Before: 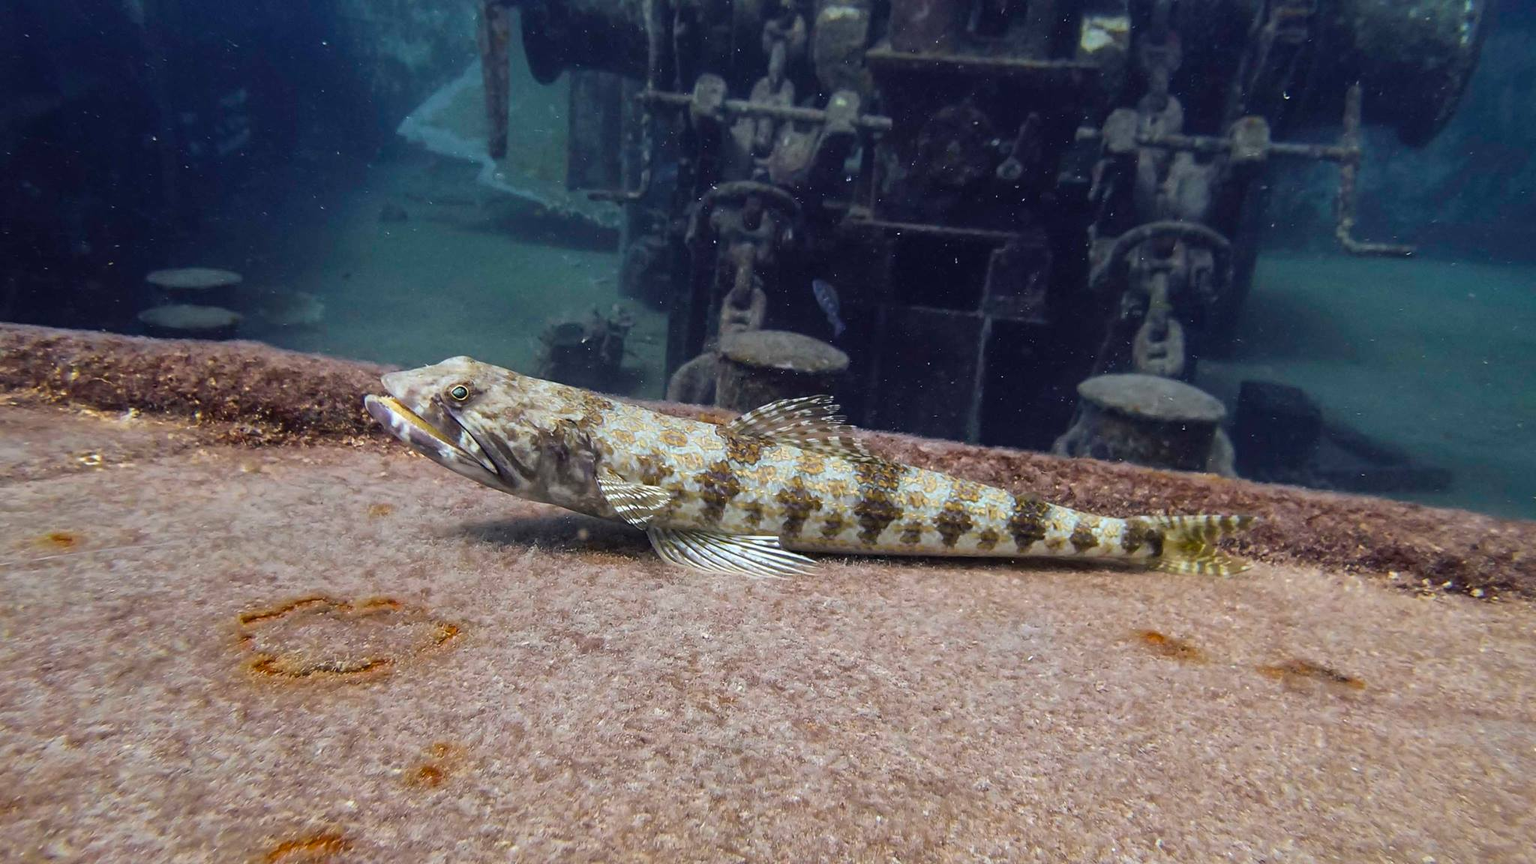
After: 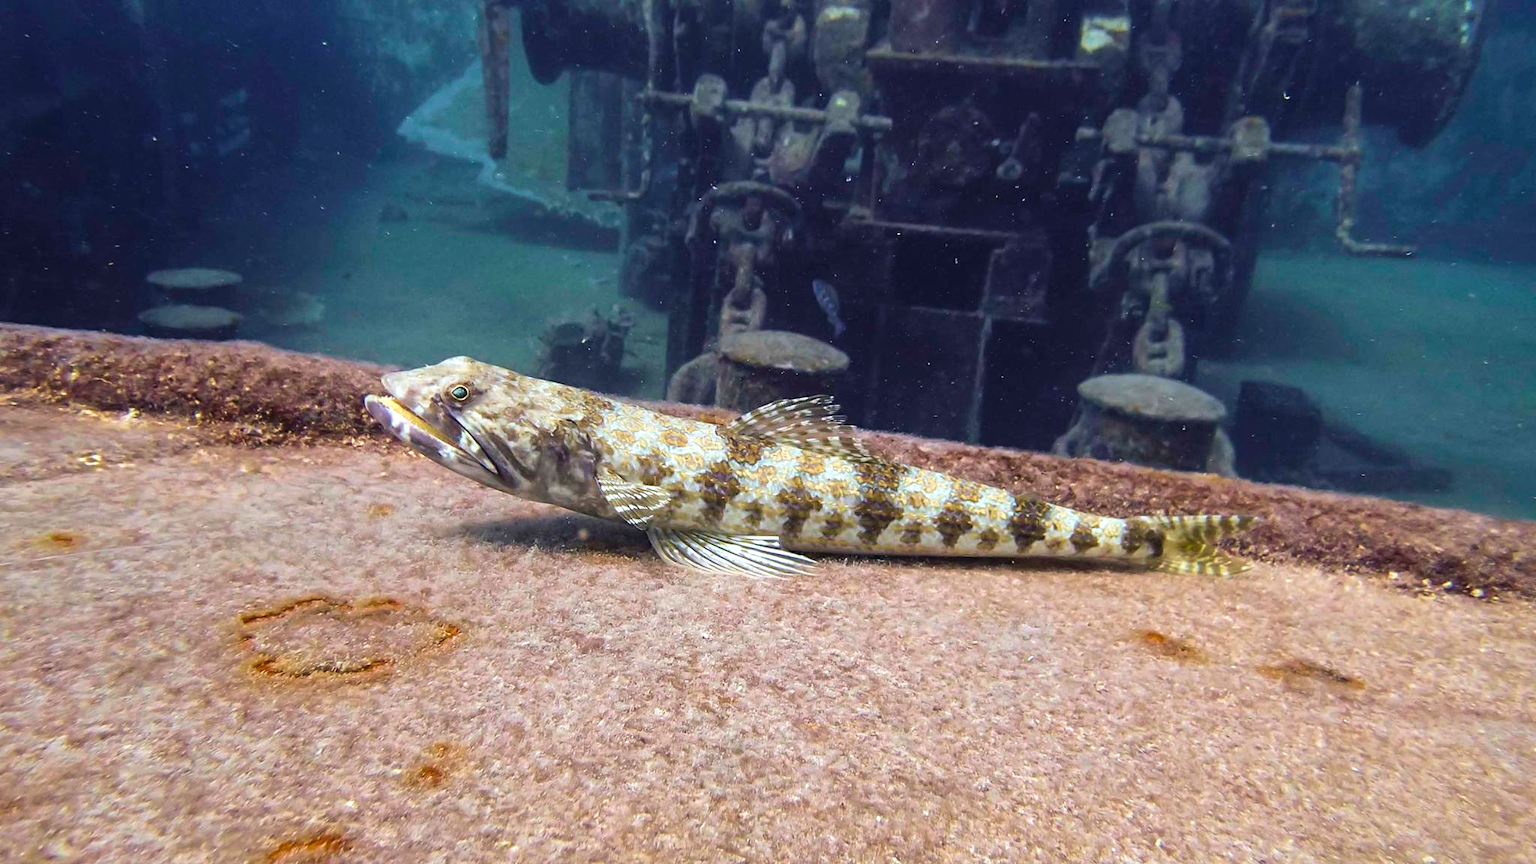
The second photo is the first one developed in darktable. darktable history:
exposure: black level correction 0, exposure 0.5 EV, compensate exposure bias true, compensate highlight preservation false
velvia: on, module defaults
